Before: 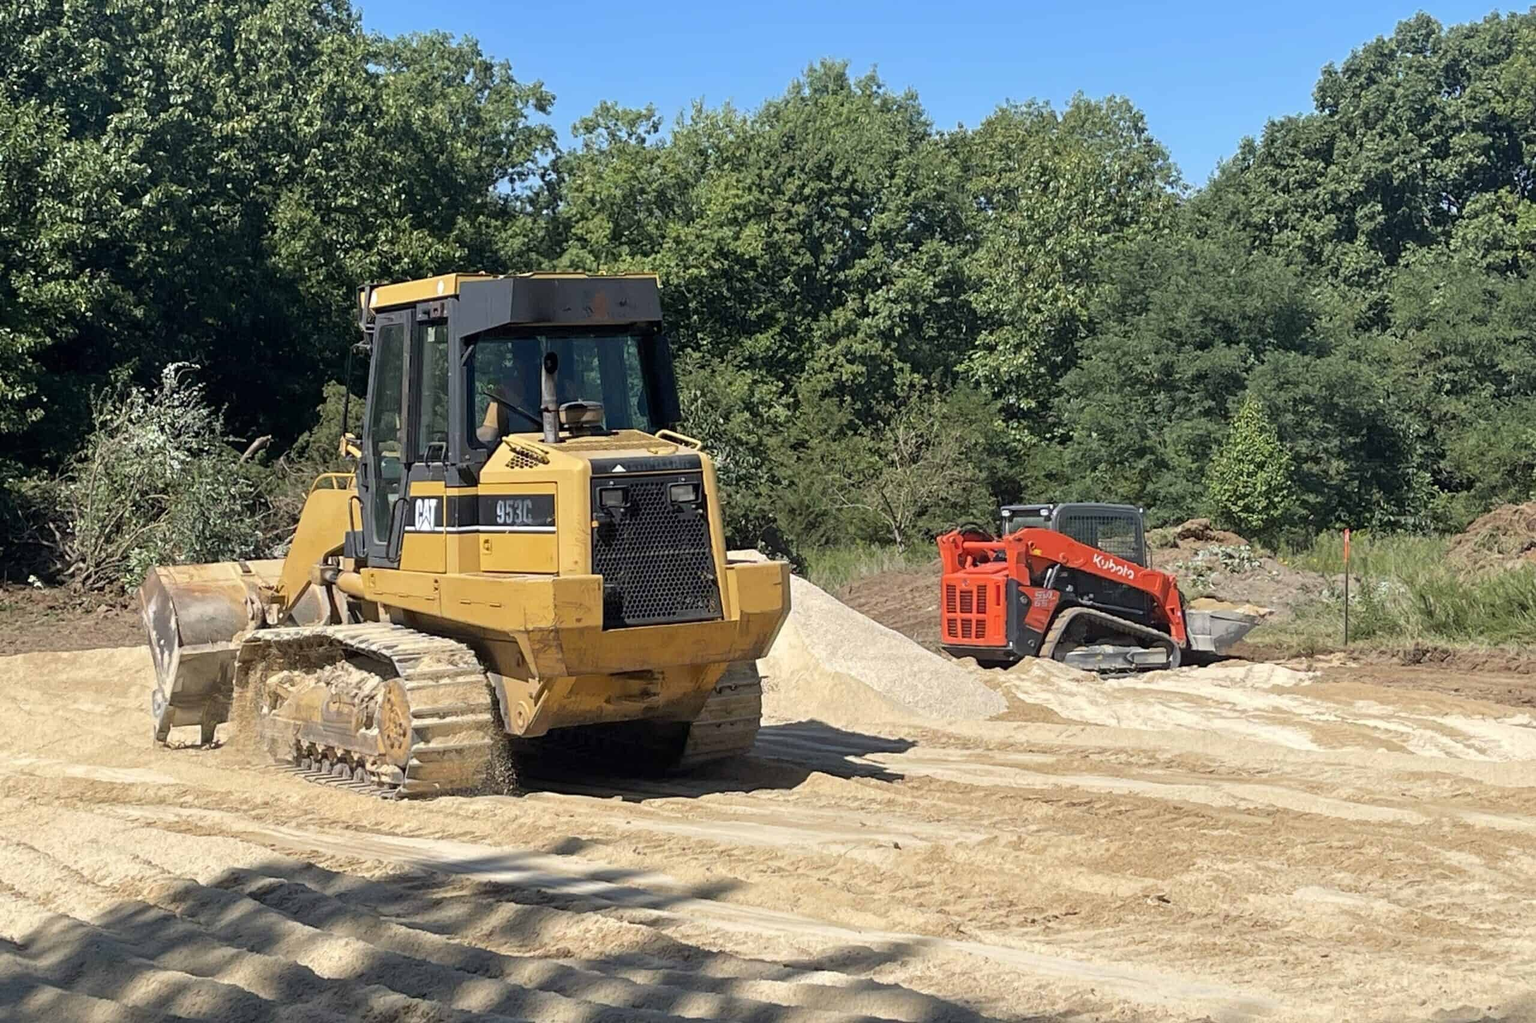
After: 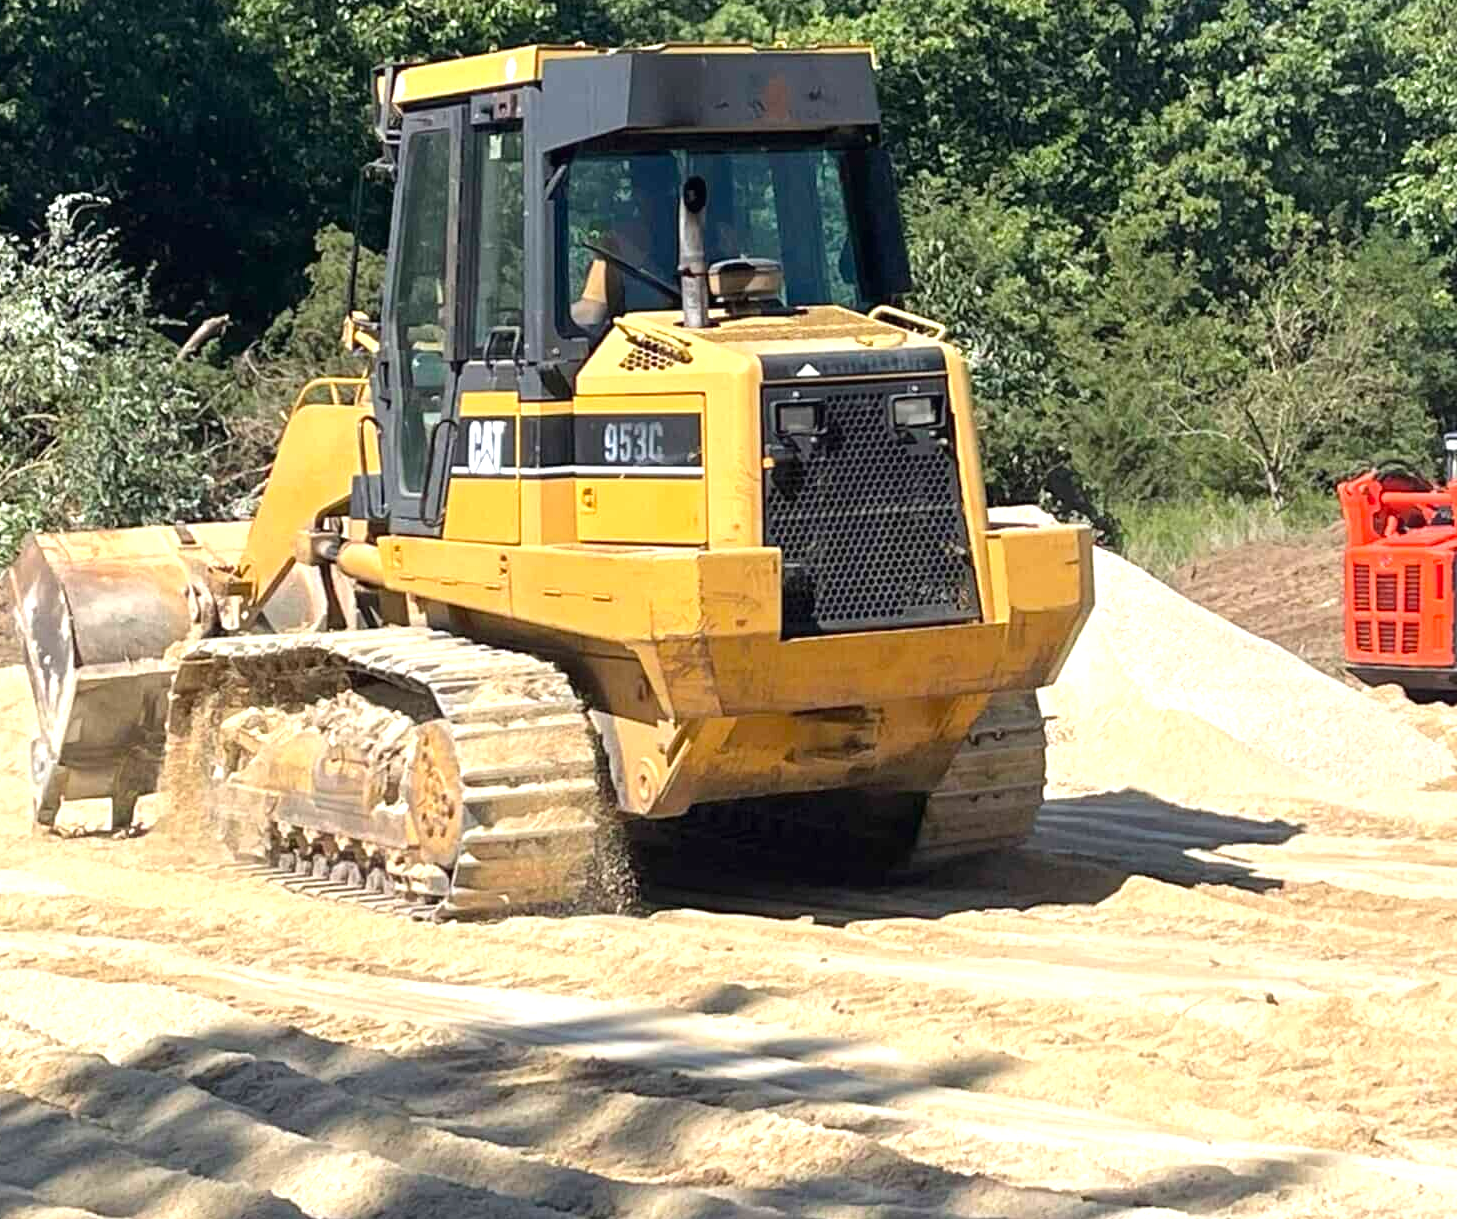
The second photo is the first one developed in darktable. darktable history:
exposure: black level correction 0, exposure 0.701 EV, compensate exposure bias true, compensate highlight preservation false
crop: left 8.735%, top 24.114%, right 34.296%, bottom 4.296%
